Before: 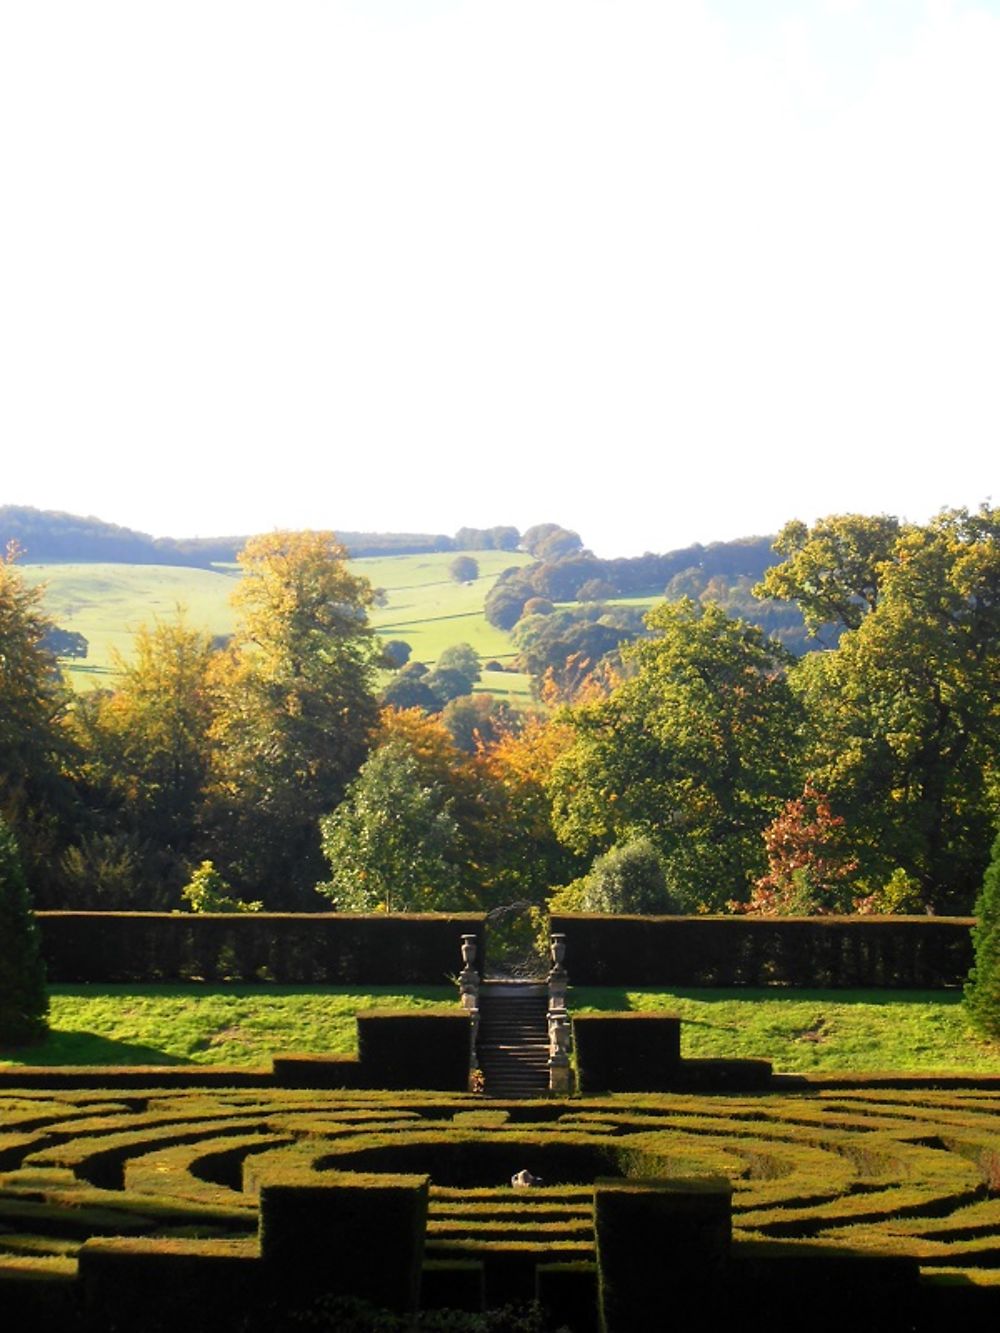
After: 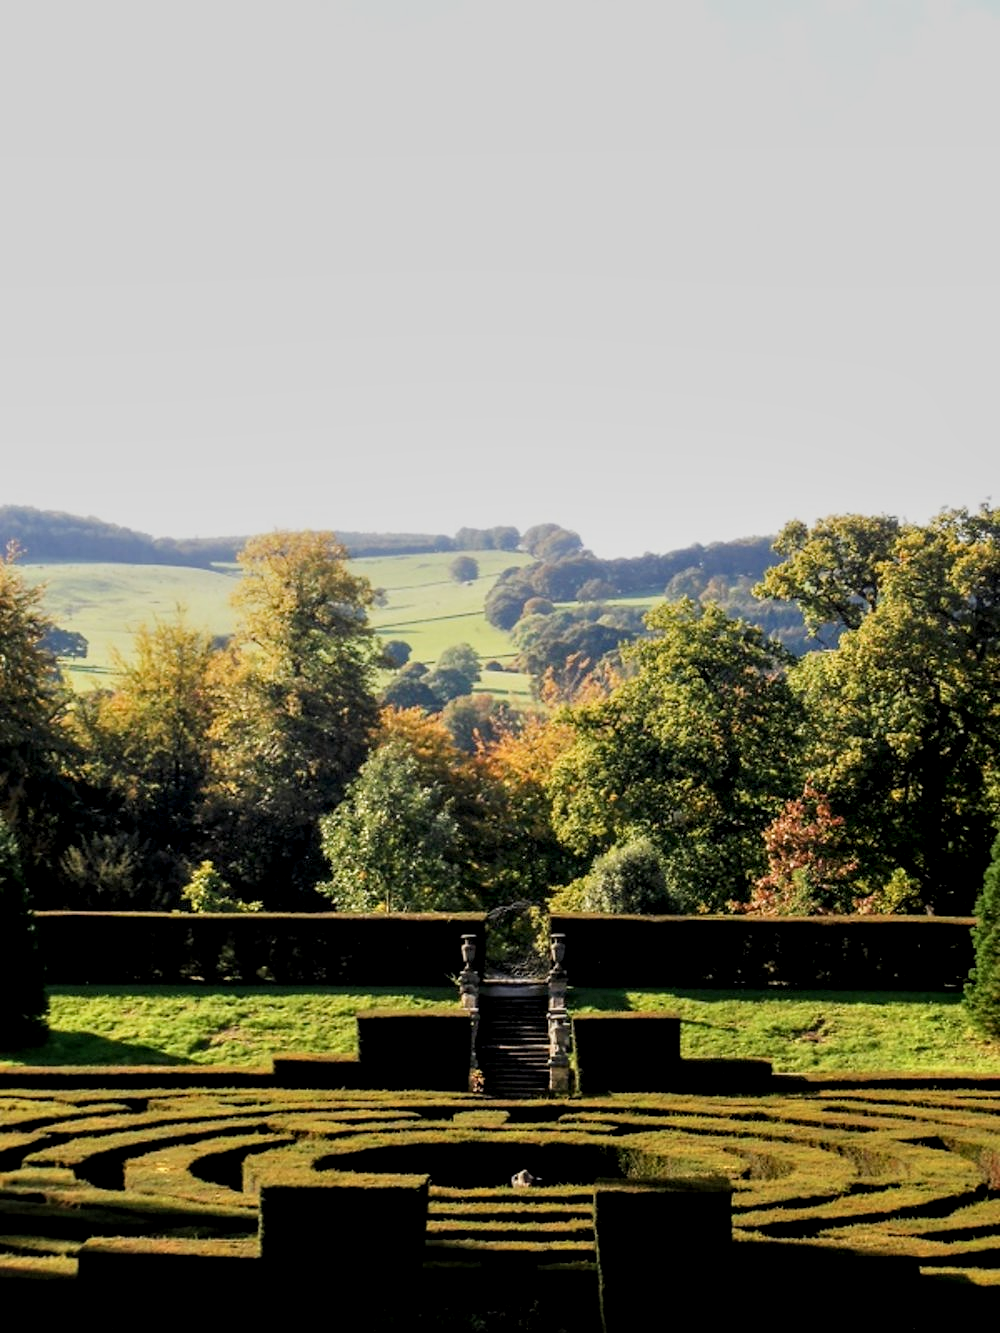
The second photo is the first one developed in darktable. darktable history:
filmic rgb: black relative exposure -7.65 EV, white relative exposure 4.56 EV, hardness 3.61
local contrast: highlights 60%, shadows 59%, detail 160%
exposure: black level correction 0.002, exposure -0.096 EV, compensate highlight preservation false
